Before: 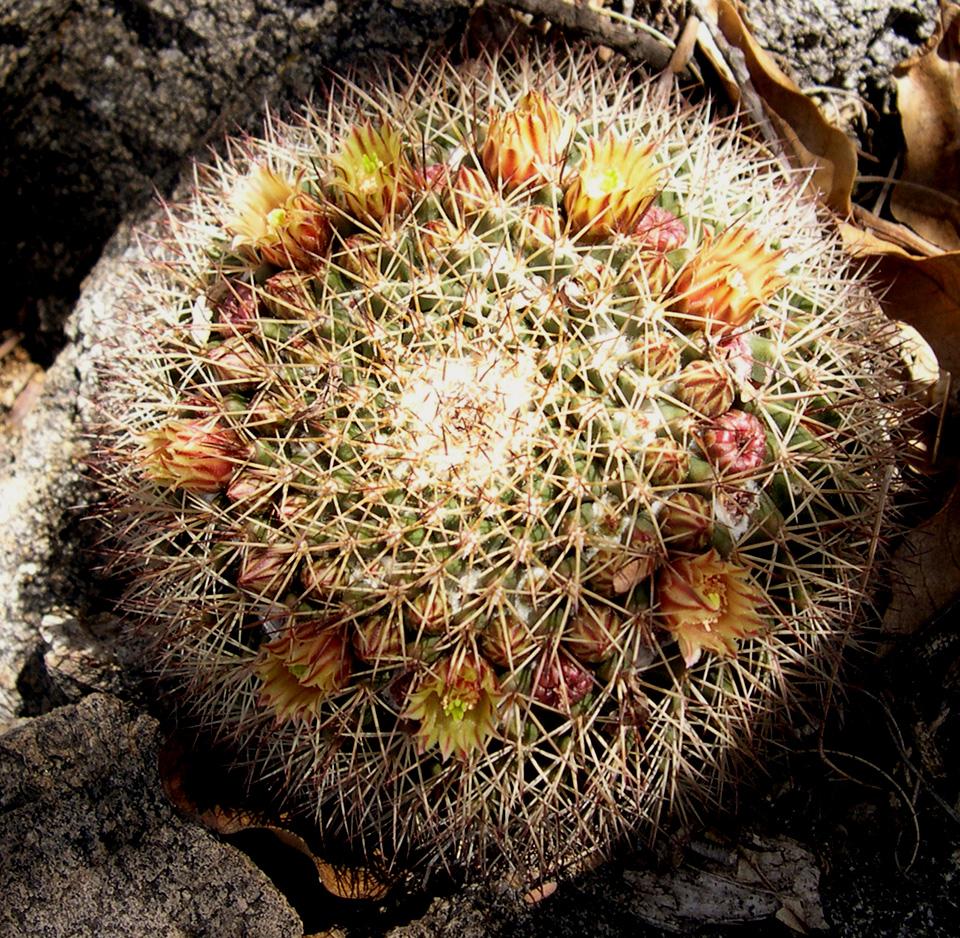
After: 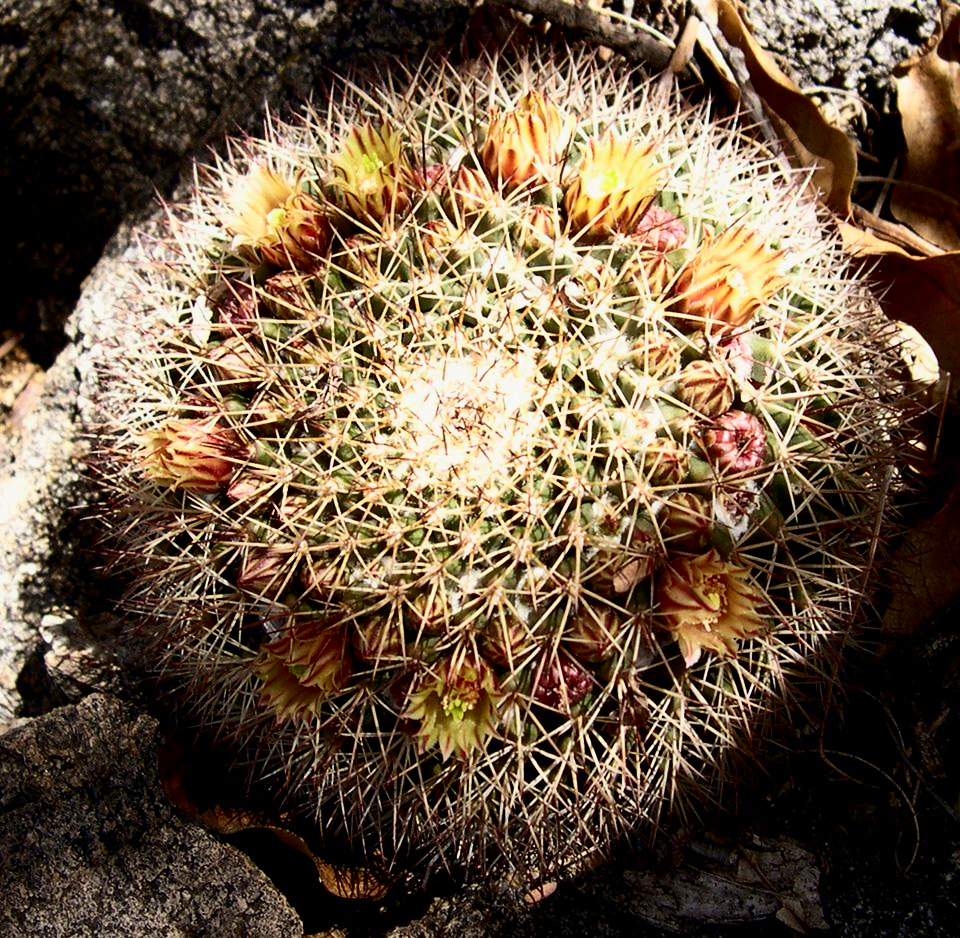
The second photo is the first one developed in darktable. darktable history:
contrast brightness saturation: contrast 0.282
